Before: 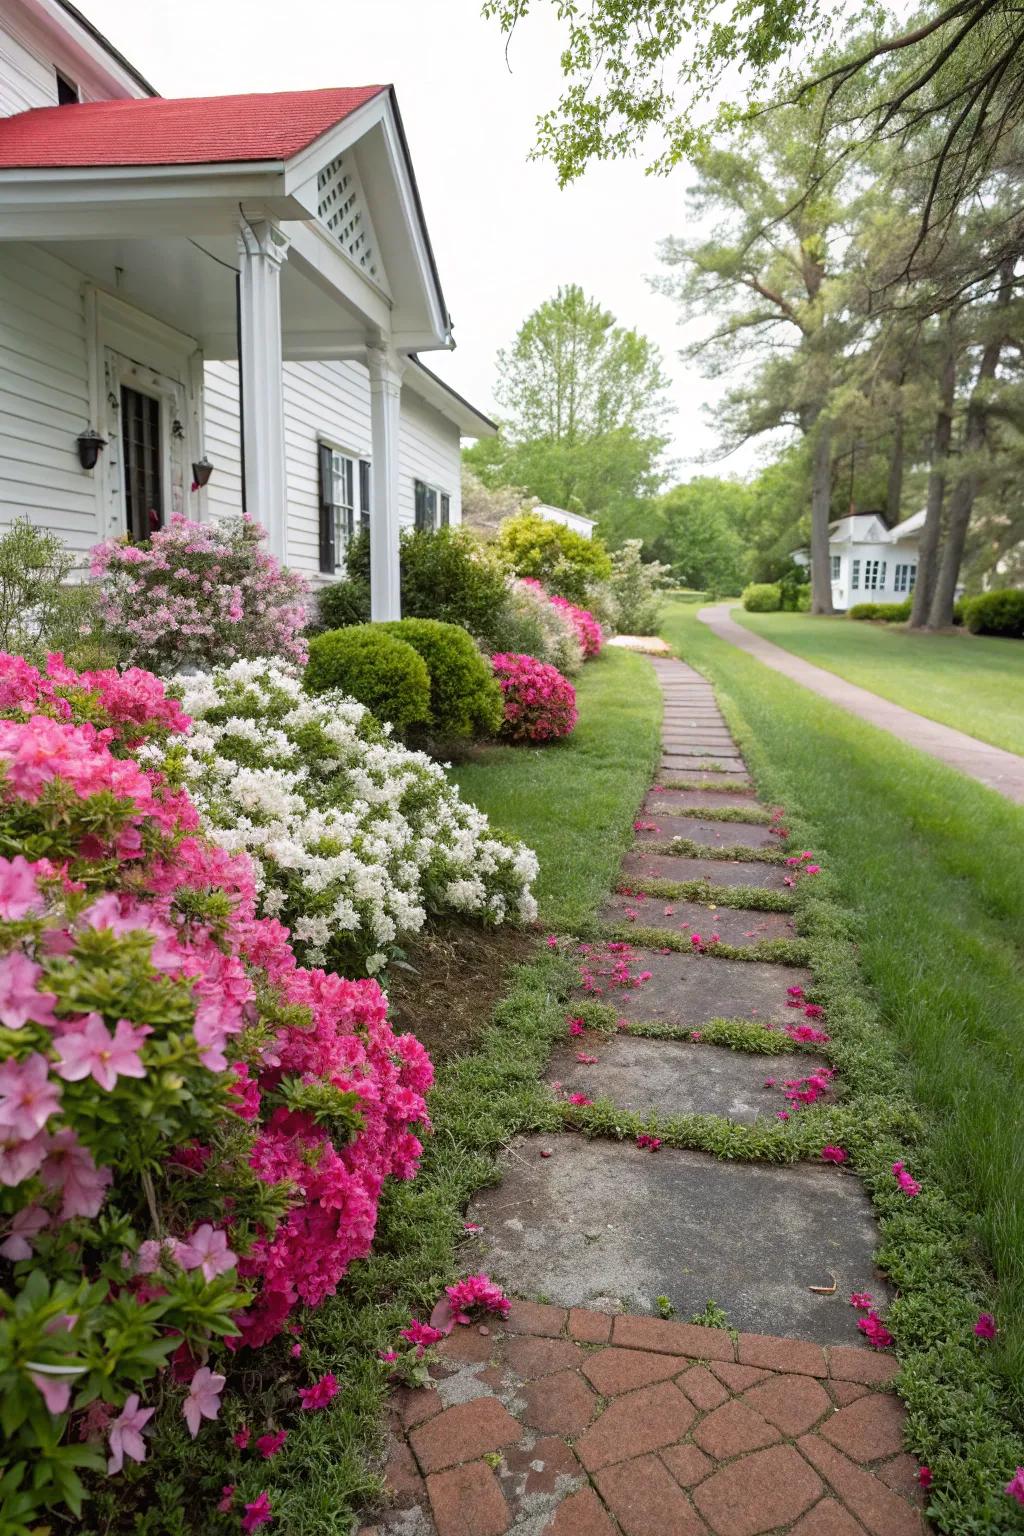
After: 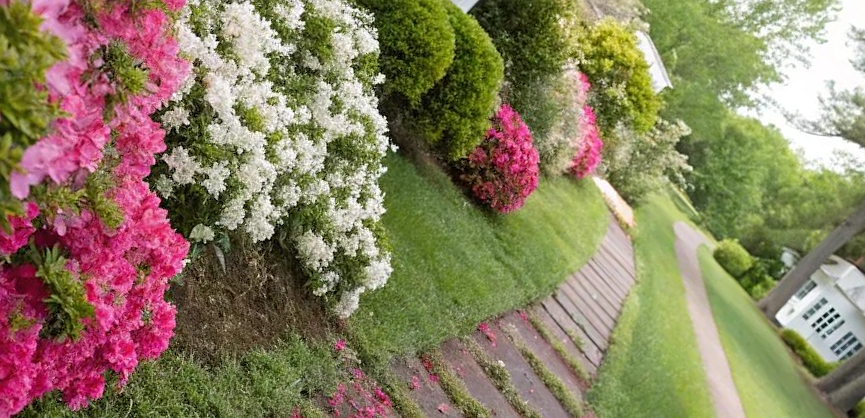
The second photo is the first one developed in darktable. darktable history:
sharpen: amount 0.21
crop and rotate: angle -45.98°, top 16.322%, right 0.78%, bottom 11.731%
